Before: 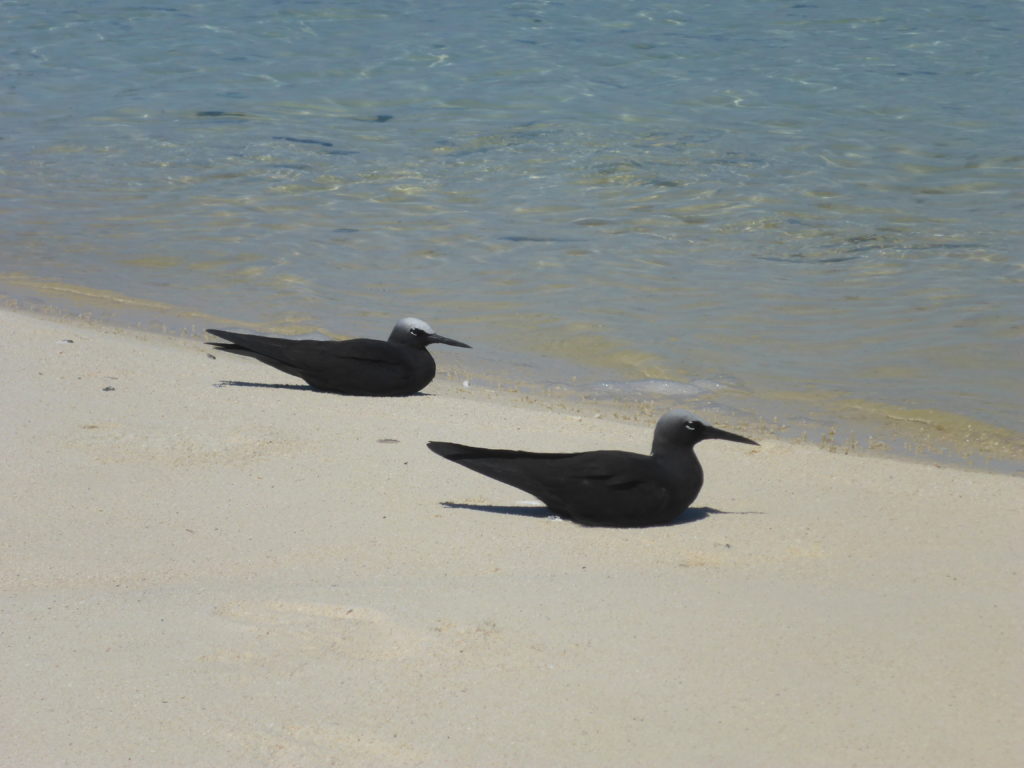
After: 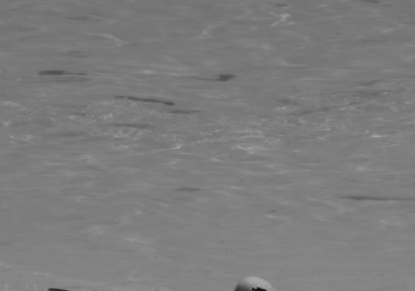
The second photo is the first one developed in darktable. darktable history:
monochrome: a 32, b 64, size 2.3, highlights 1
filmic rgb: black relative exposure -6.59 EV, white relative exposure 4.71 EV, hardness 3.13, contrast 0.805
crop: left 15.452%, top 5.459%, right 43.956%, bottom 56.62%
